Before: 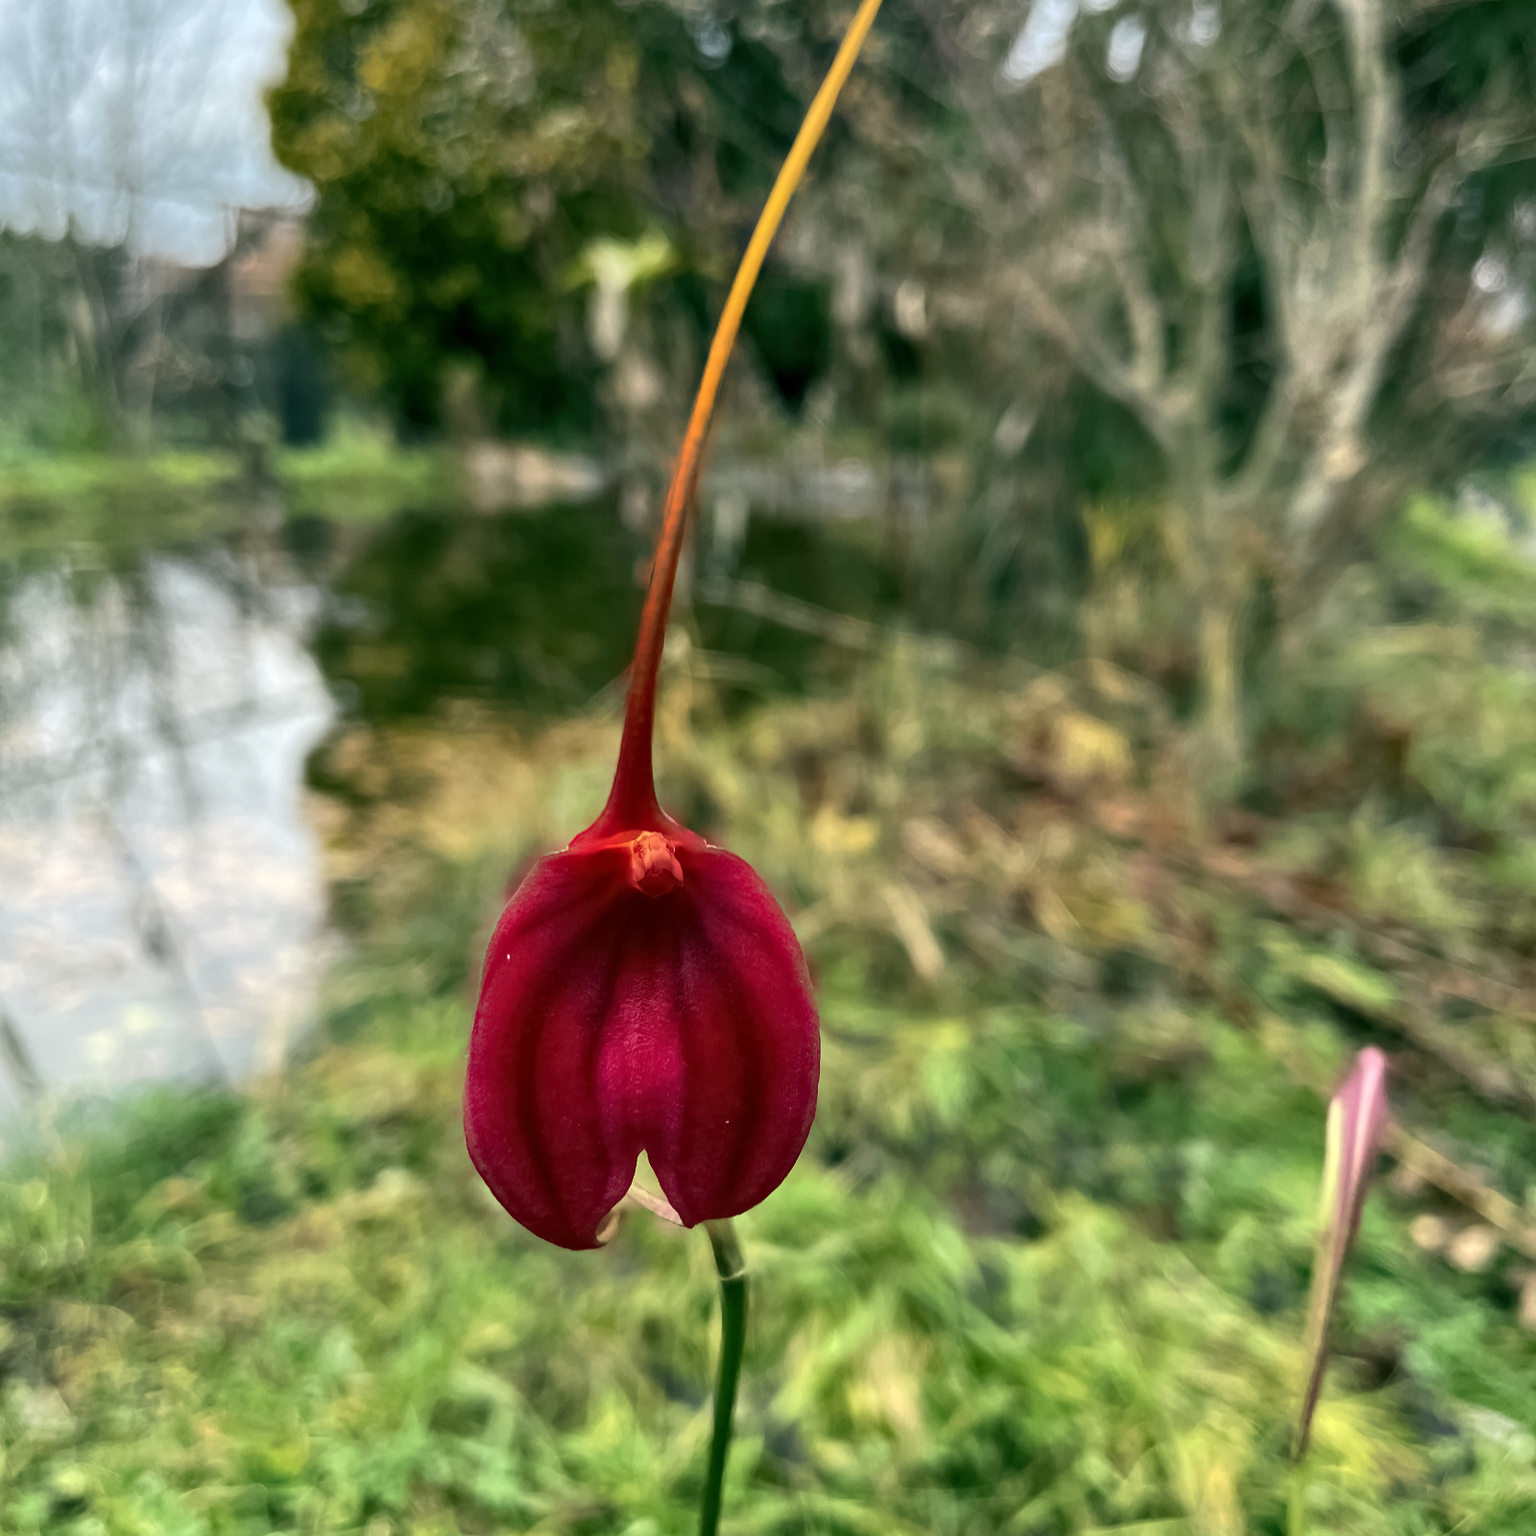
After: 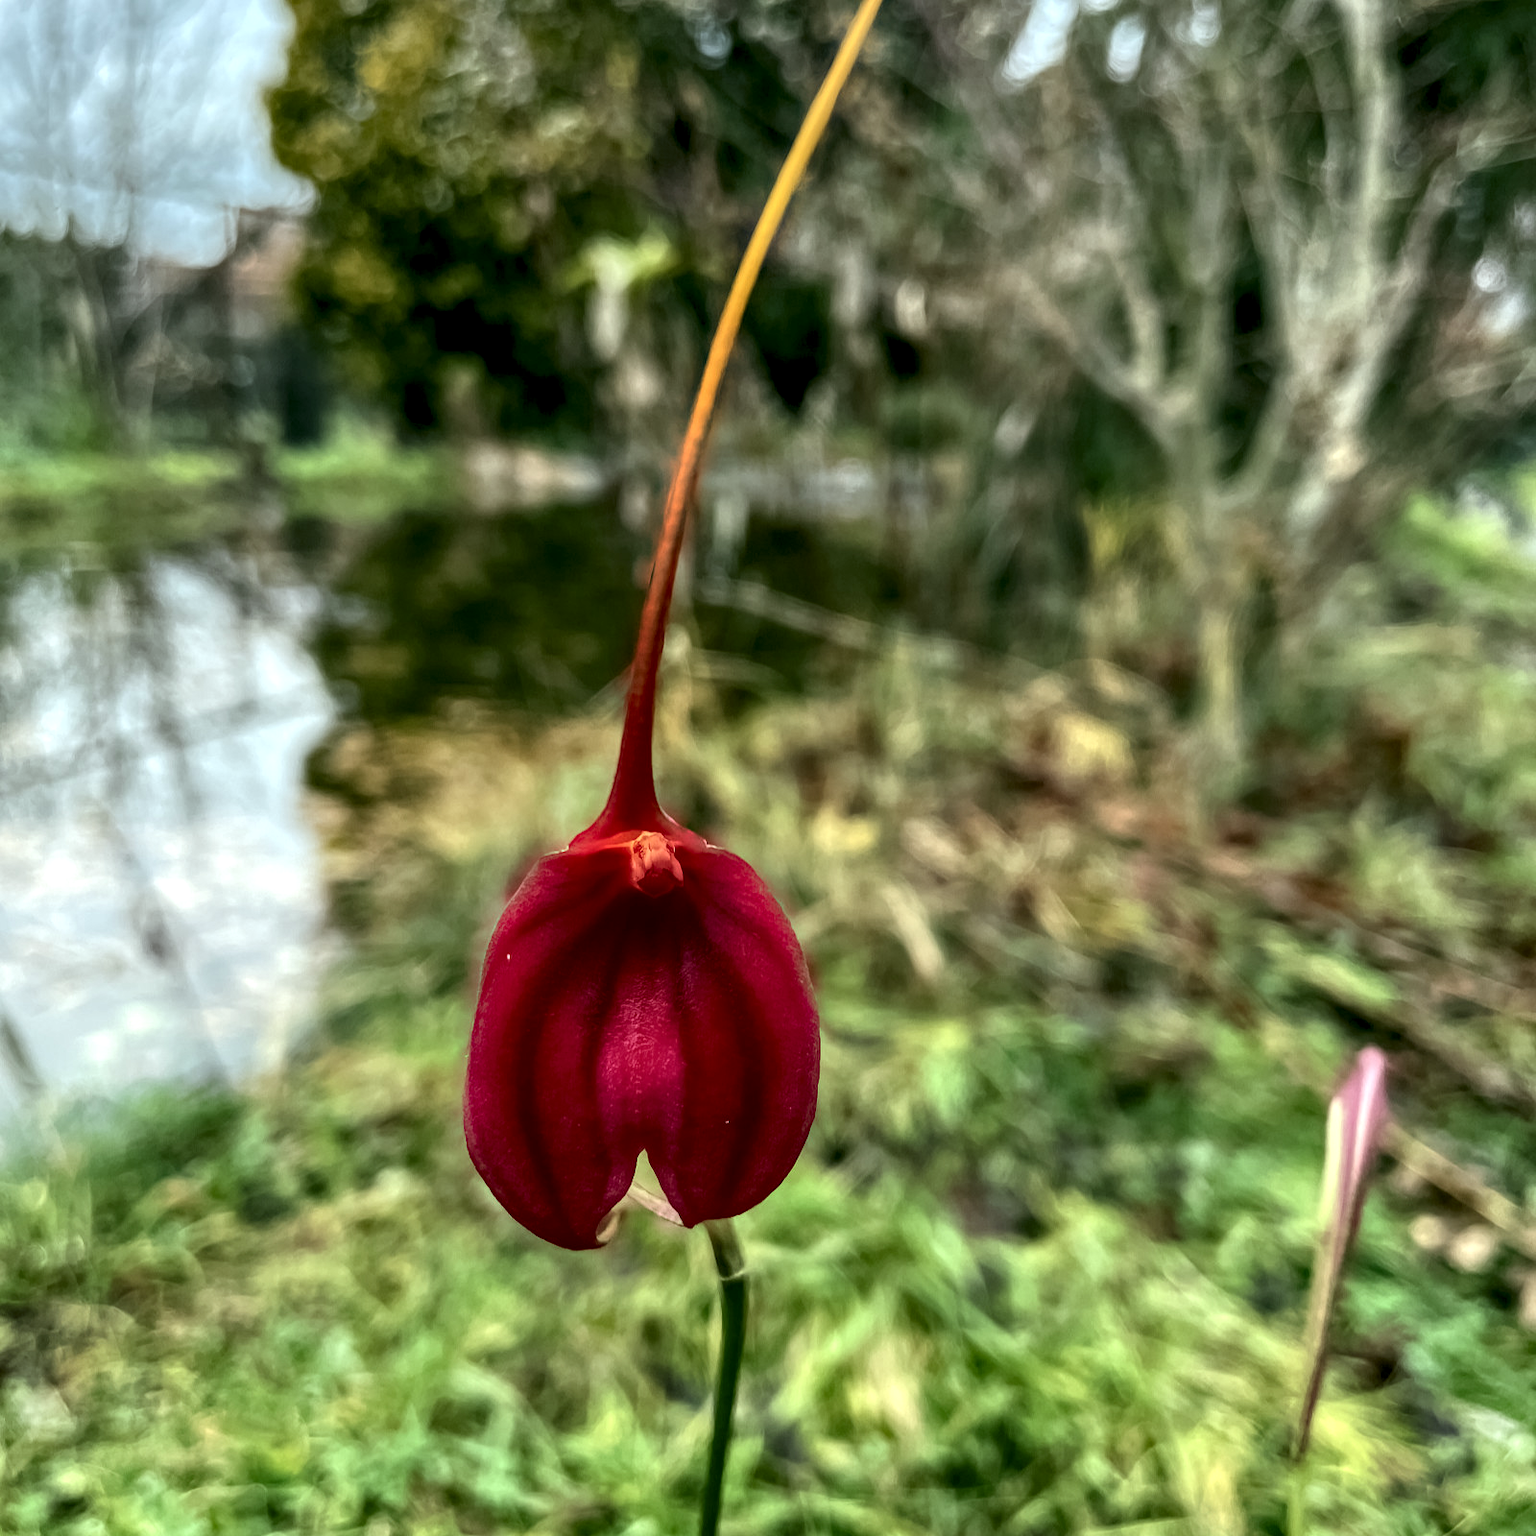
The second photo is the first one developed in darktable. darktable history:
local contrast: highlights 28%, detail 150%
color correction: highlights a* -5.09, highlights b* -3.25, shadows a* 3.94, shadows b* 4.53
